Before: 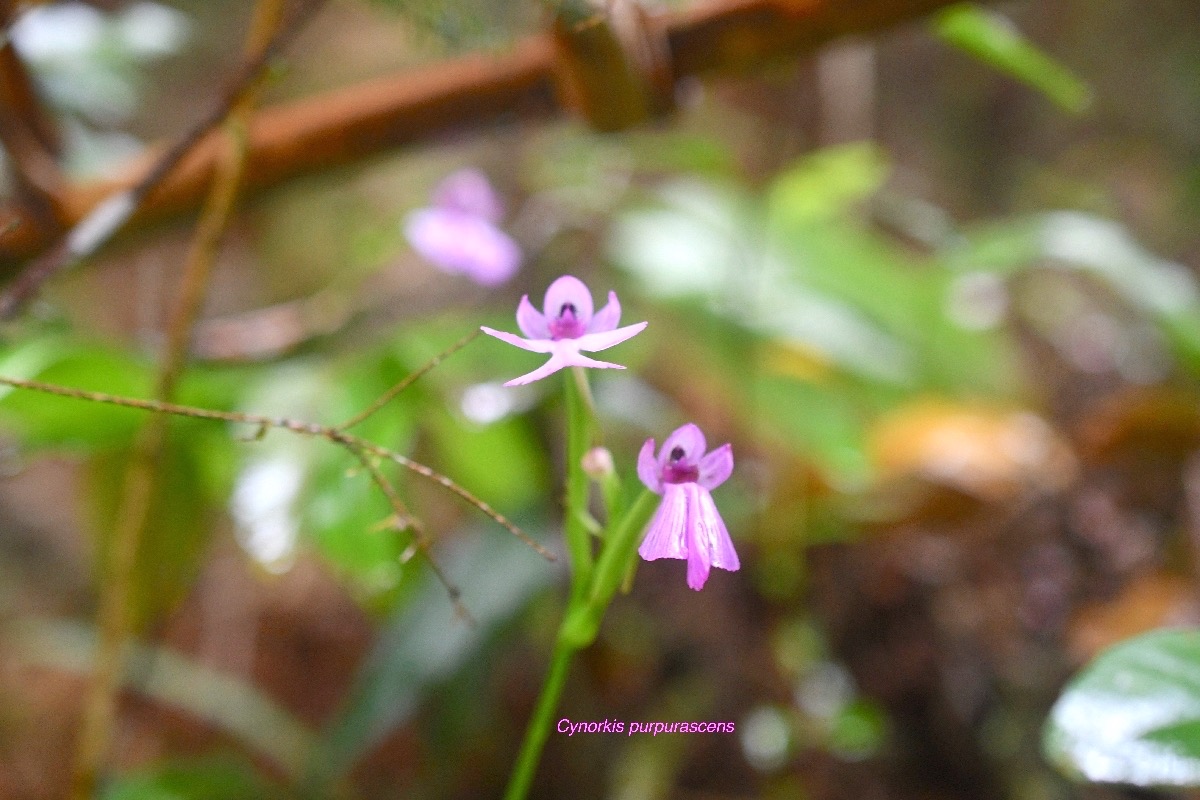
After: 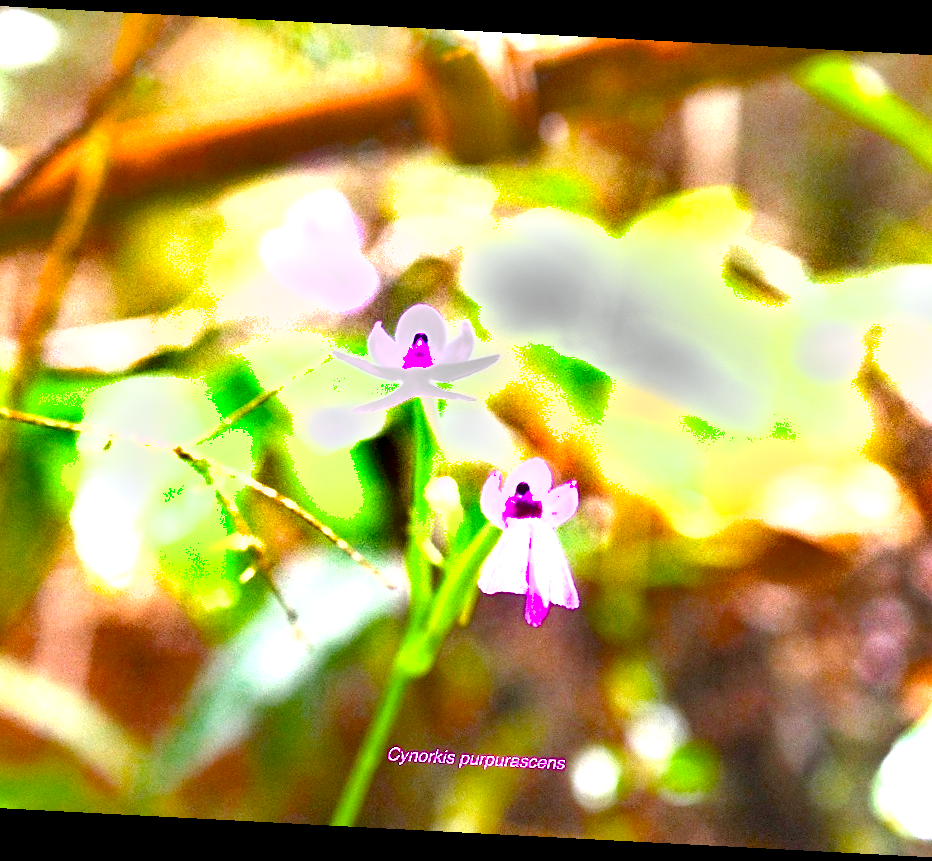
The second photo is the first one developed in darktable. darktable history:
color balance rgb: perceptual saturation grading › global saturation 29.785%, global vibrance 9.964%, contrast 14.421%, saturation formula JzAzBz (2021)
shadows and highlights: soften with gaussian
crop and rotate: angle -3.02°, left 13.911%, top 0.04%, right 10.923%, bottom 0.02%
exposure: exposure 2.001 EV, compensate highlight preservation false
